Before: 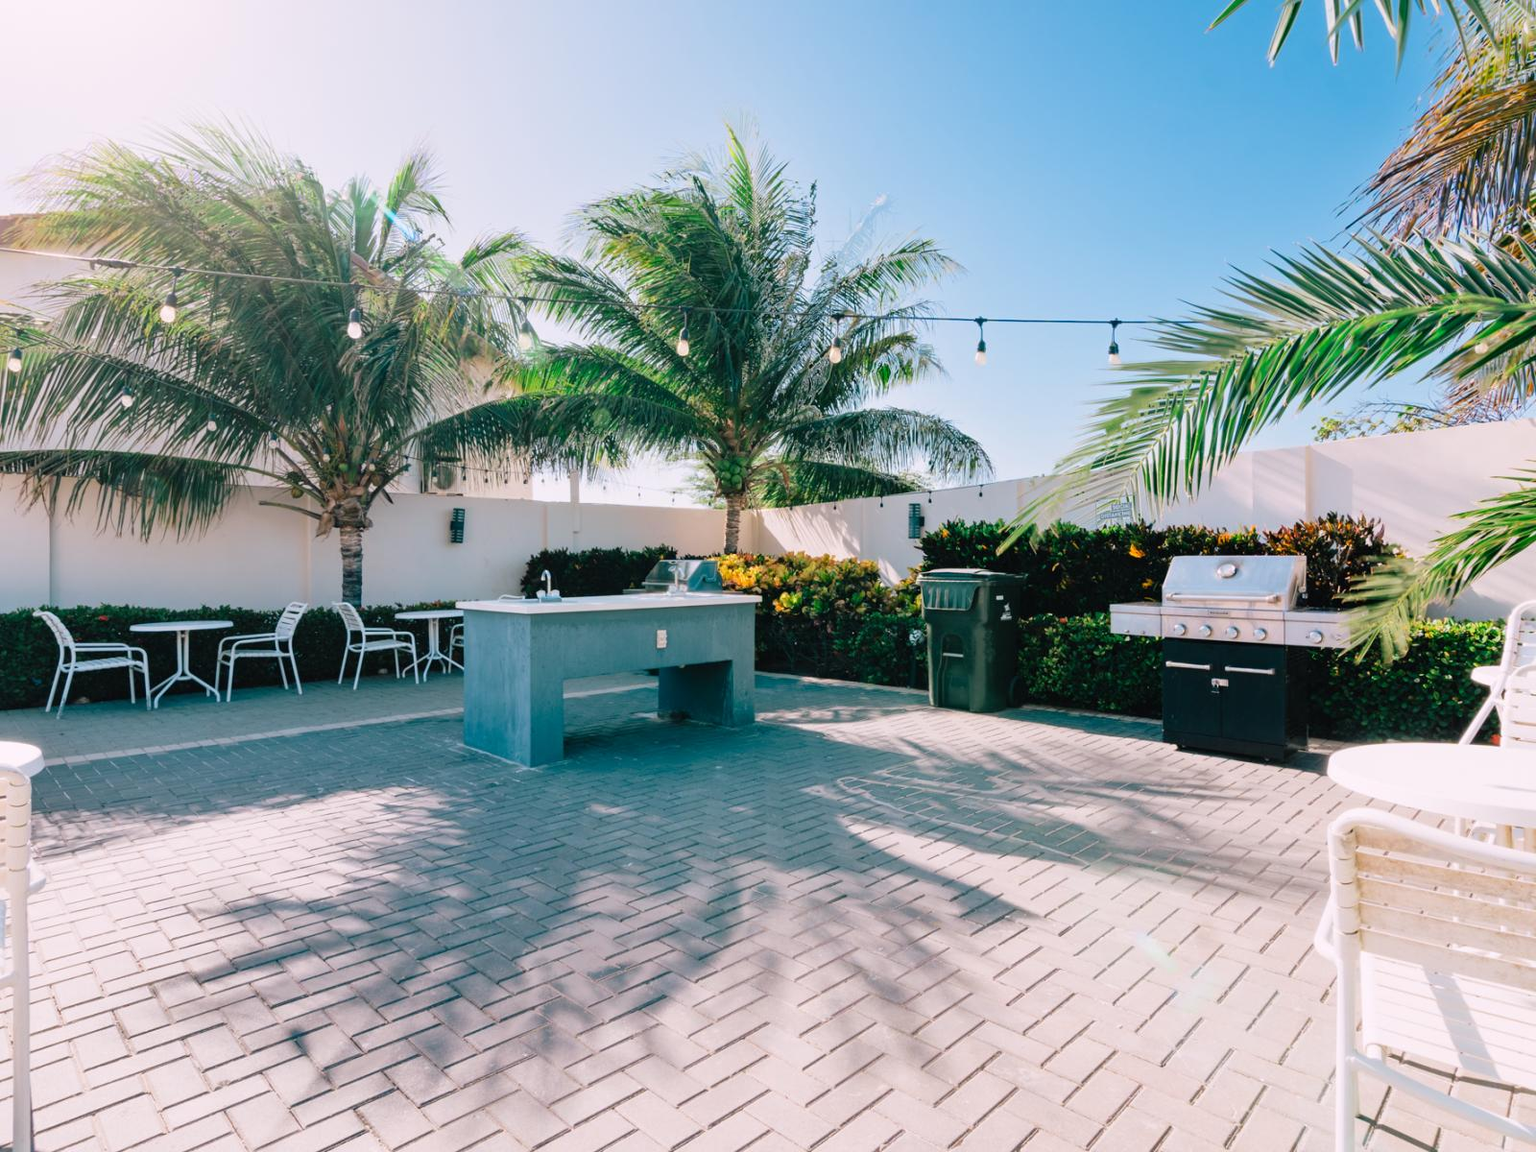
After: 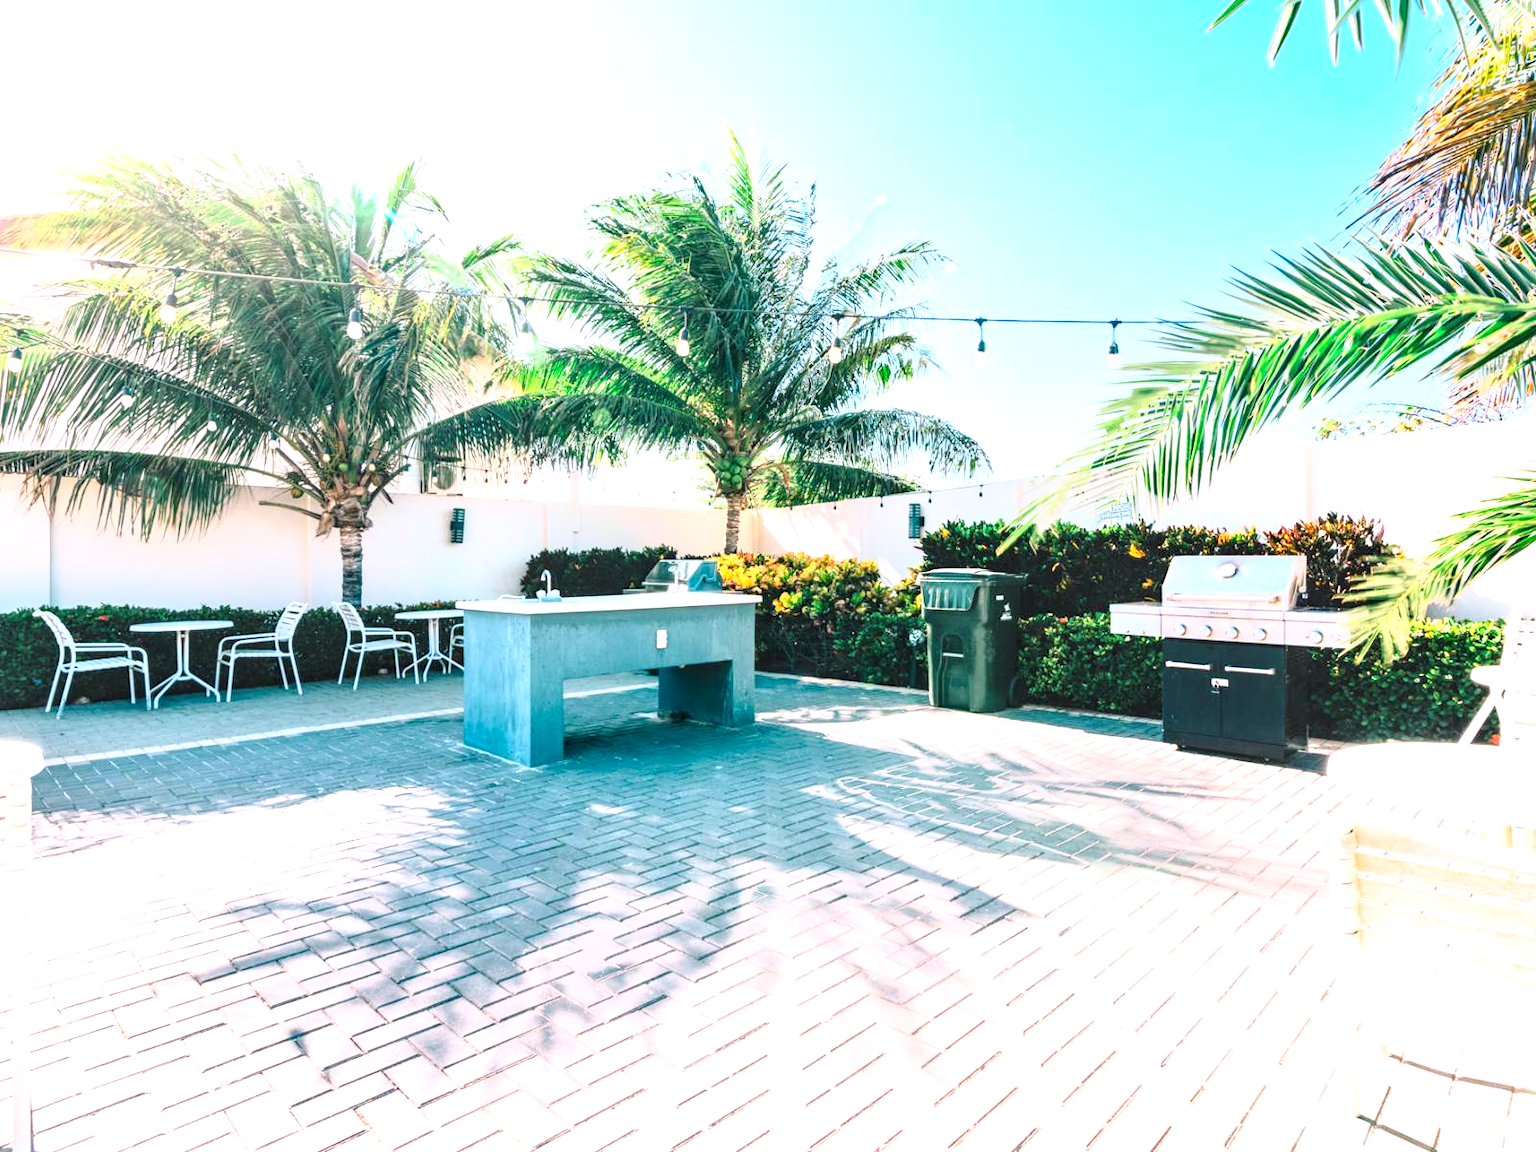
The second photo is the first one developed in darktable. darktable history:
base curve: curves: ch0 [(0, 0) (0.688, 0.865) (1, 1)]
local contrast: detail 130%
exposure: black level correction 0, exposure 1.105 EV, compensate exposure bias true, compensate highlight preservation false
